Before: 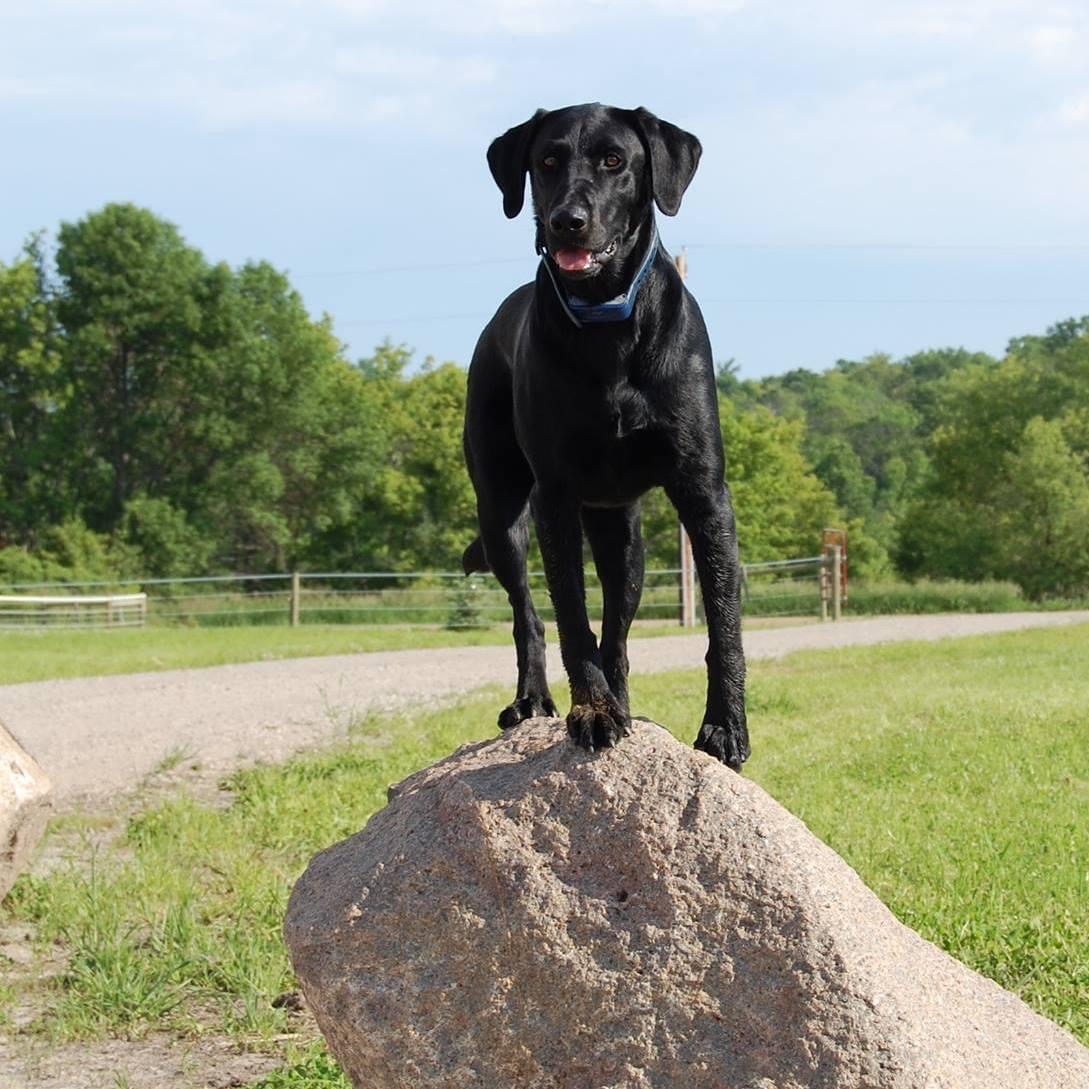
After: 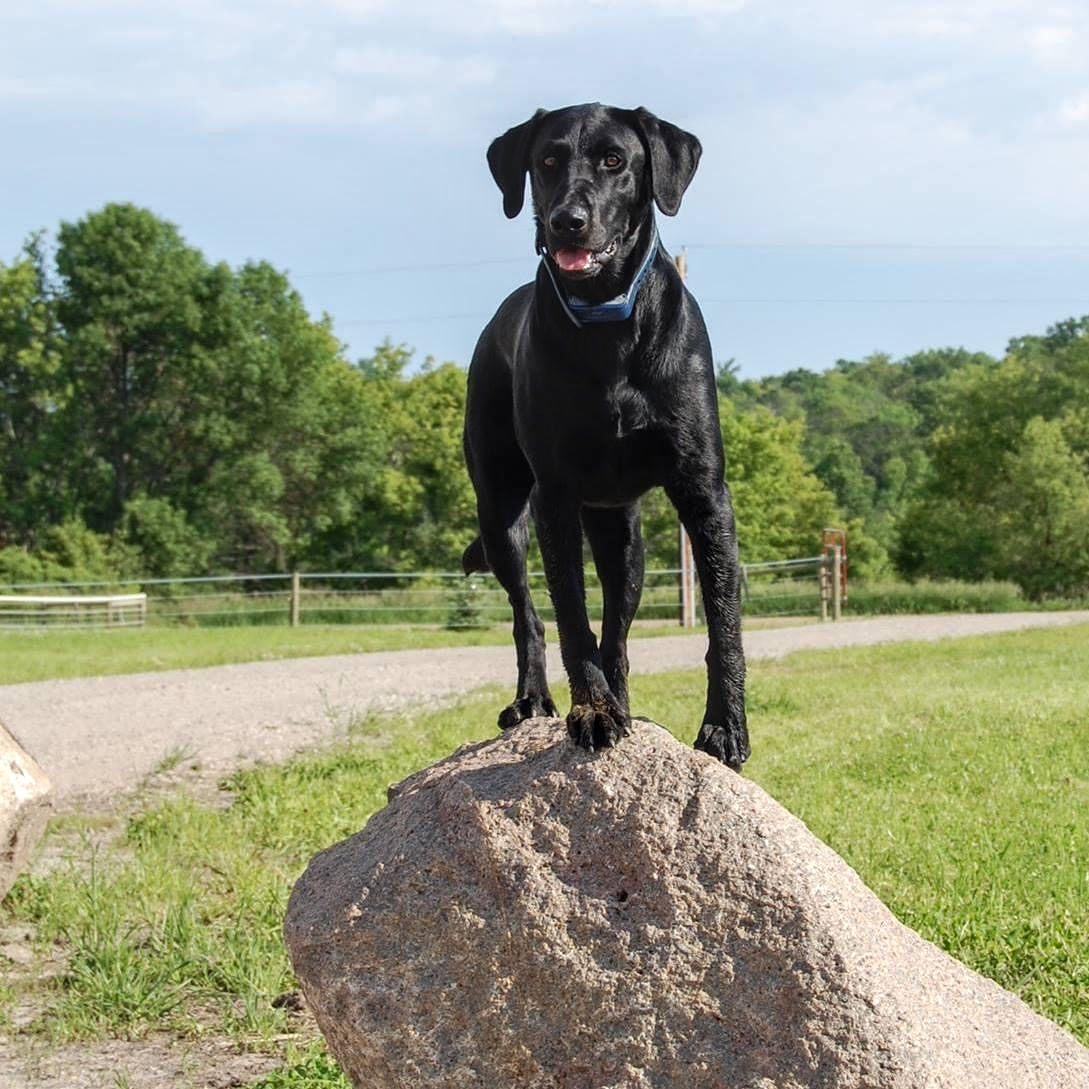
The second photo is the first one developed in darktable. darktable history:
contrast equalizer: octaves 7, y [[0.5, 0.502, 0.506, 0.511, 0.52, 0.537], [0.5 ×6], [0.505, 0.509, 0.518, 0.534, 0.553, 0.561], [0 ×6], [0 ×6]], mix 0.583
local contrast: on, module defaults
